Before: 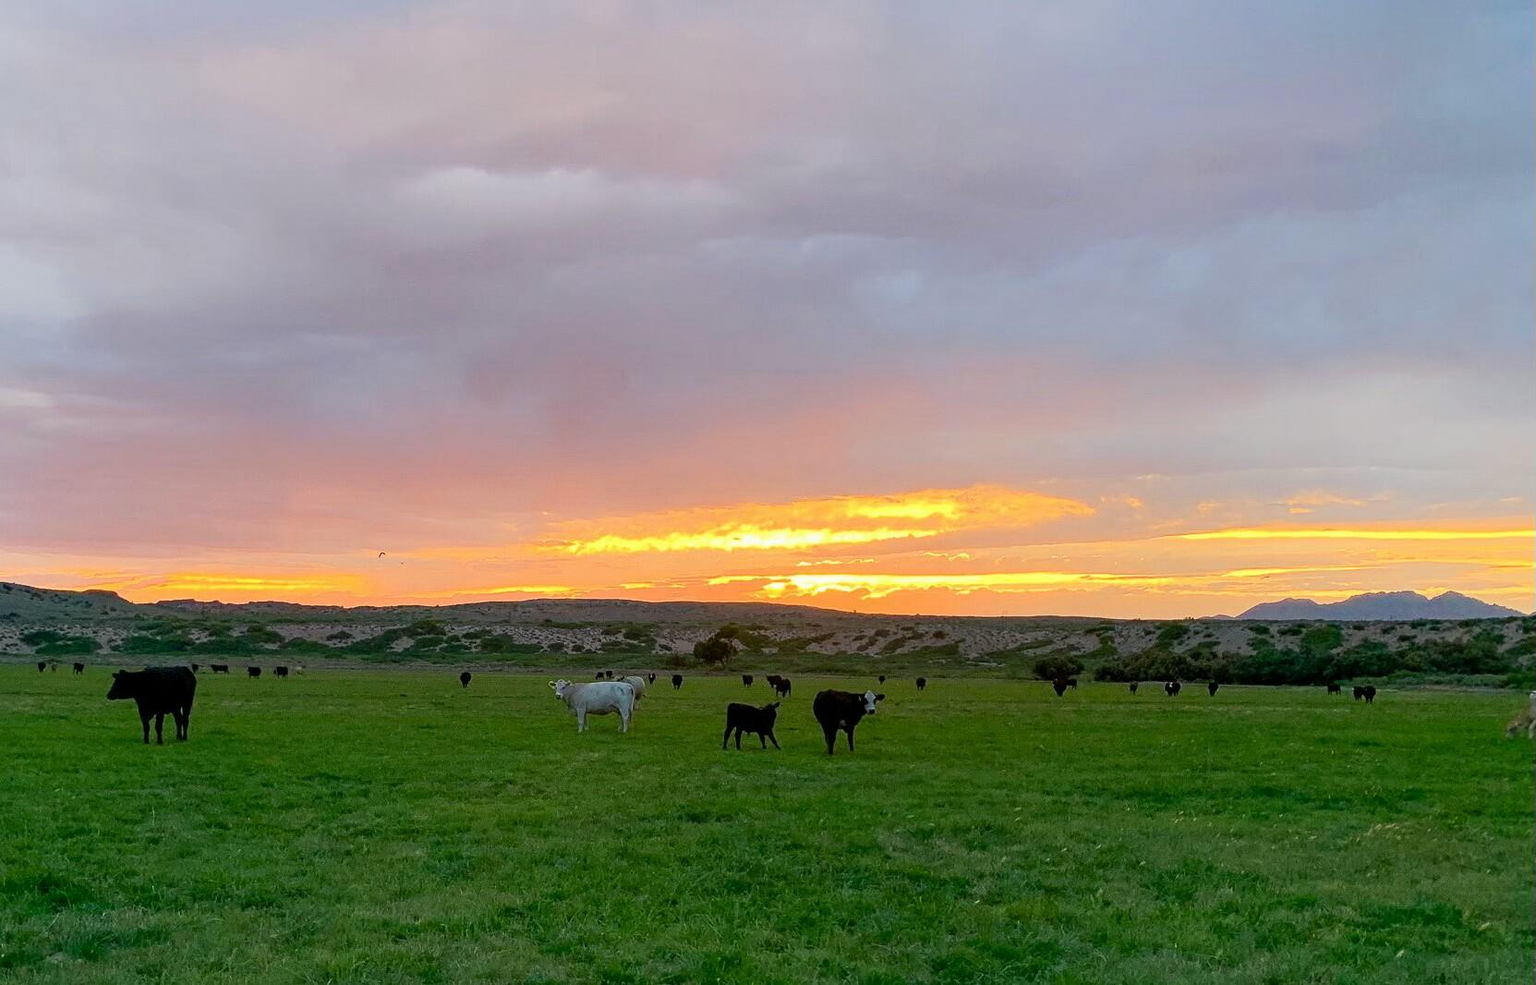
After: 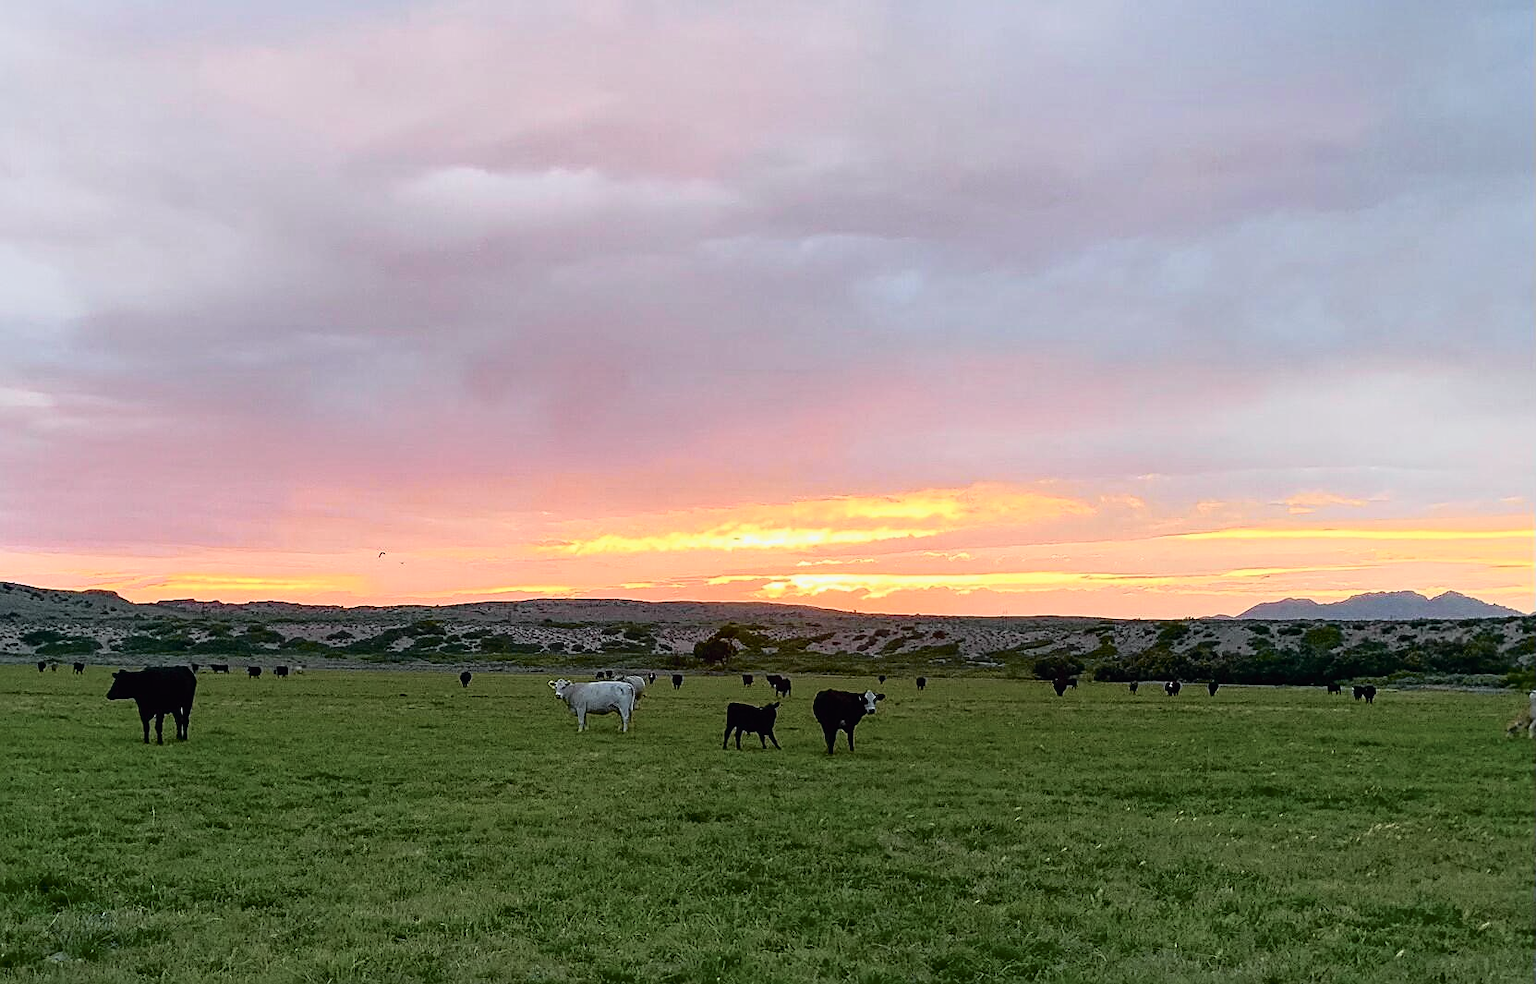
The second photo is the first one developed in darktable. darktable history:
contrast brightness saturation: contrast 0.11, saturation -0.17
tone curve: curves: ch0 [(0, 0.009) (0.105, 0.08) (0.195, 0.18) (0.283, 0.316) (0.384, 0.434) (0.485, 0.531) (0.638, 0.69) (0.81, 0.872) (1, 0.977)]; ch1 [(0, 0) (0.161, 0.092) (0.35, 0.33) (0.379, 0.401) (0.456, 0.469) (0.498, 0.502) (0.52, 0.536) (0.586, 0.617) (0.635, 0.655) (1, 1)]; ch2 [(0, 0) (0.371, 0.362) (0.437, 0.437) (0.483, 0.484) (0.53, 0.515) (0.56, 0.571) (0.622, 0.606) (1, 1)], color space Lab, independent channels, preserve colors none
white balance: red 0.982, blue 1.018
sharpen: on, module defaults
